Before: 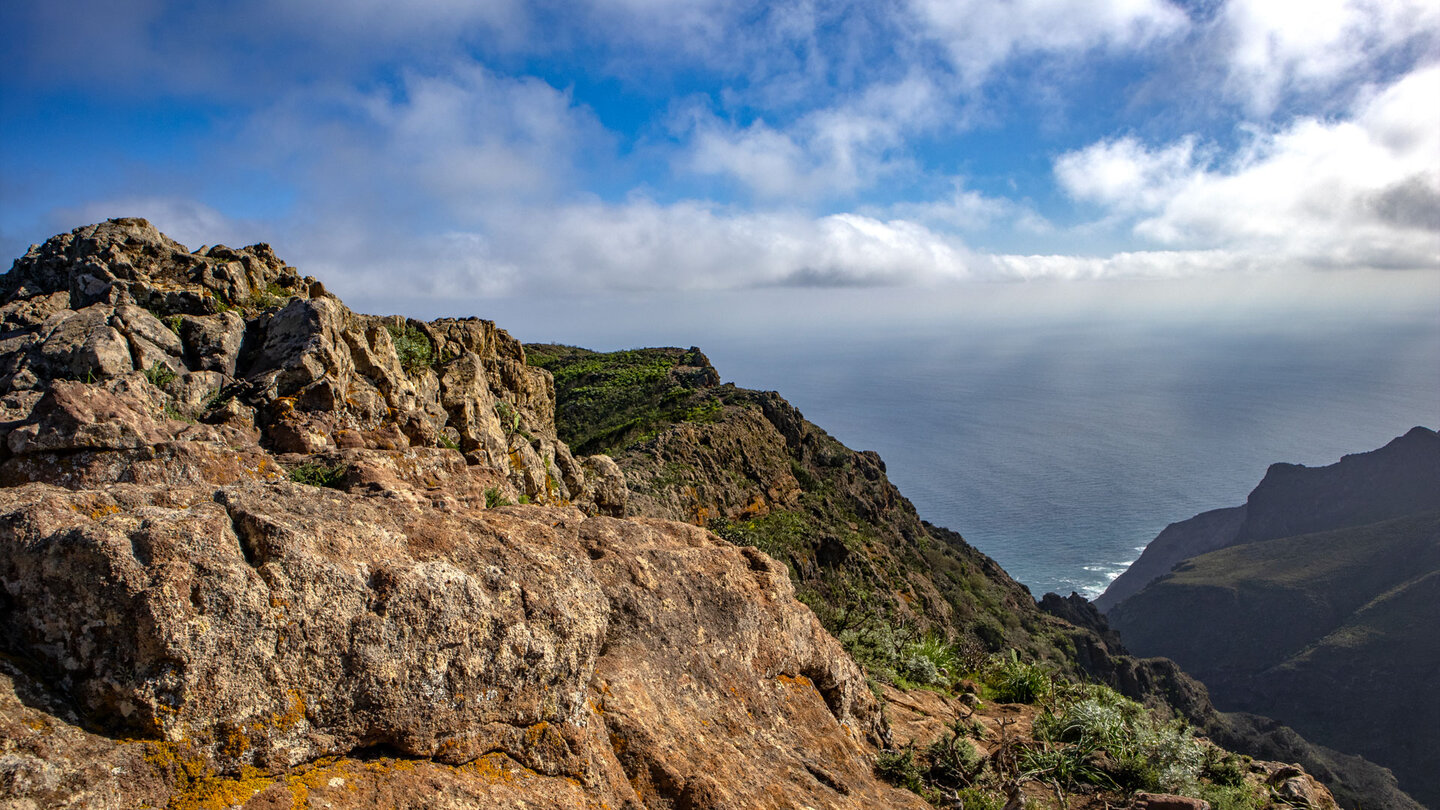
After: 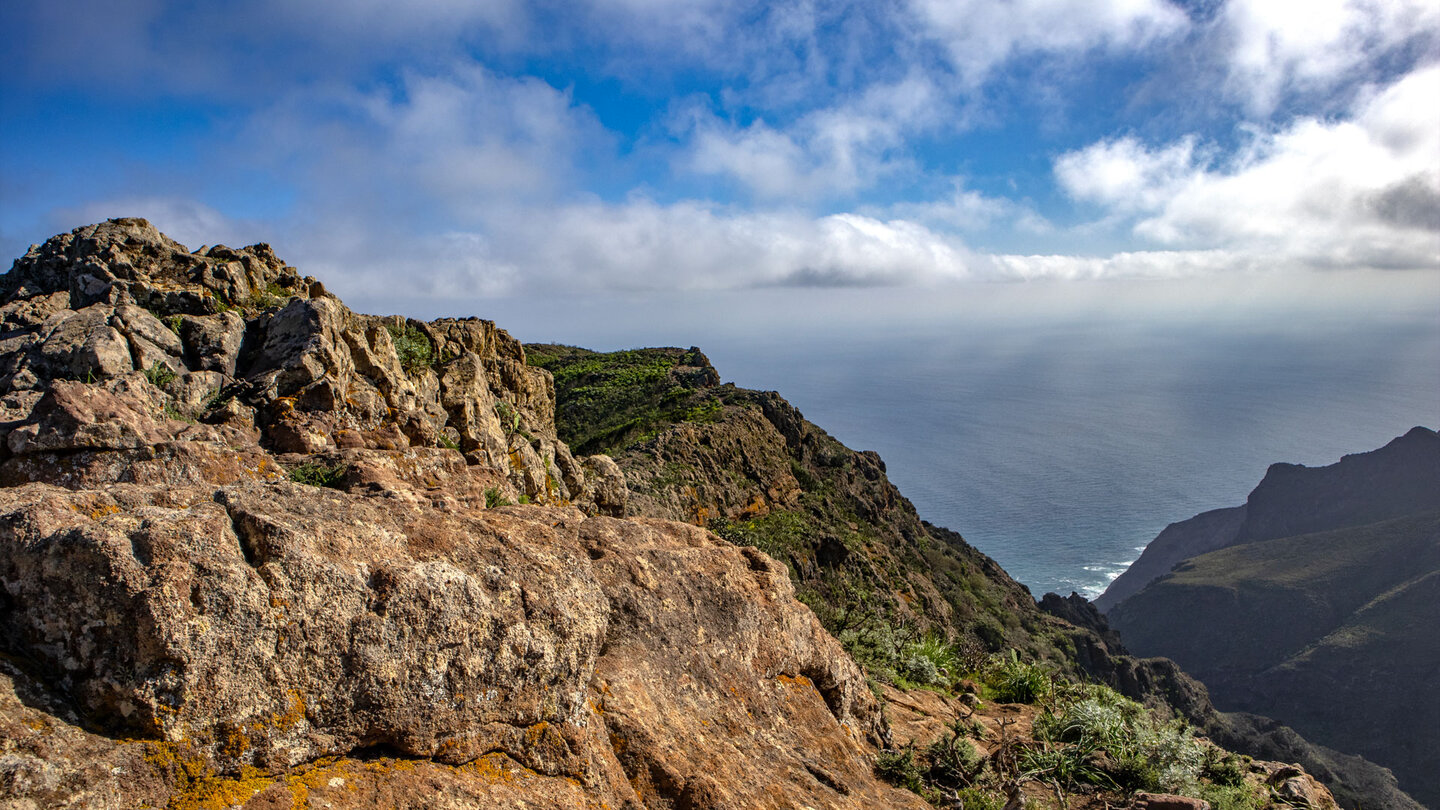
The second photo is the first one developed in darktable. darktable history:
shadows and highlights: shadows 37.5, highlights -27.2, soften with gaussian
